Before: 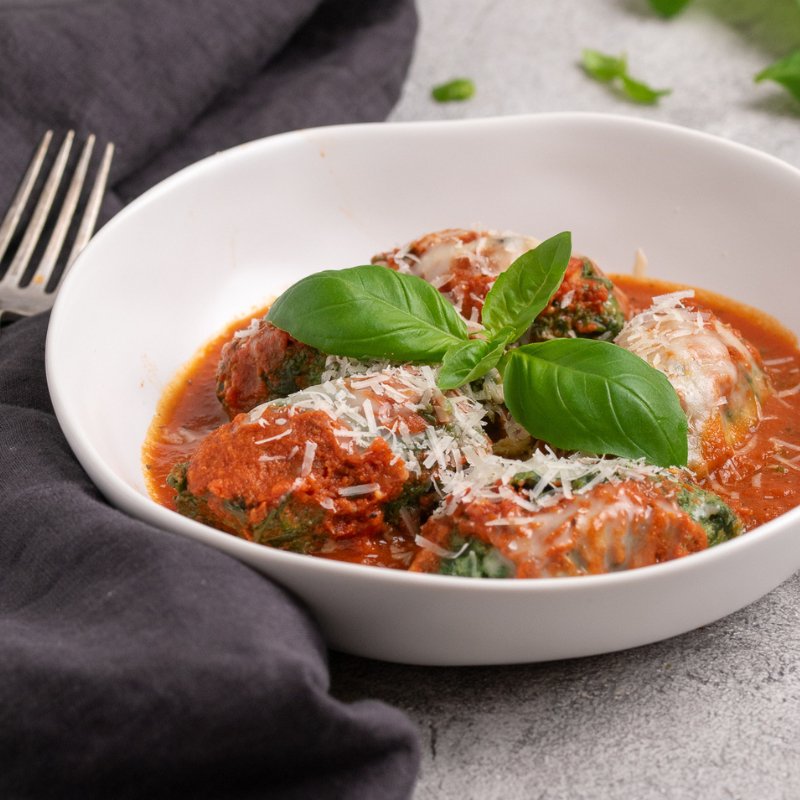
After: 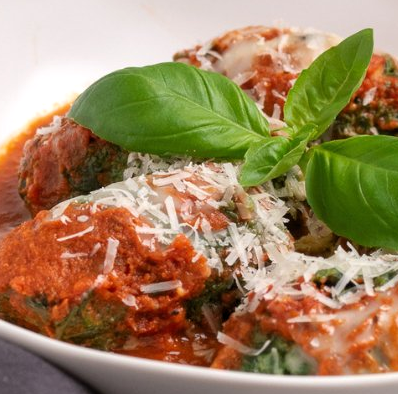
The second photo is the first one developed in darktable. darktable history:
levels: levels [0.016, 0.492, 0.969]
crop: left 24.754%, top 25.46%, right 25.436%, bottom 25.189%
